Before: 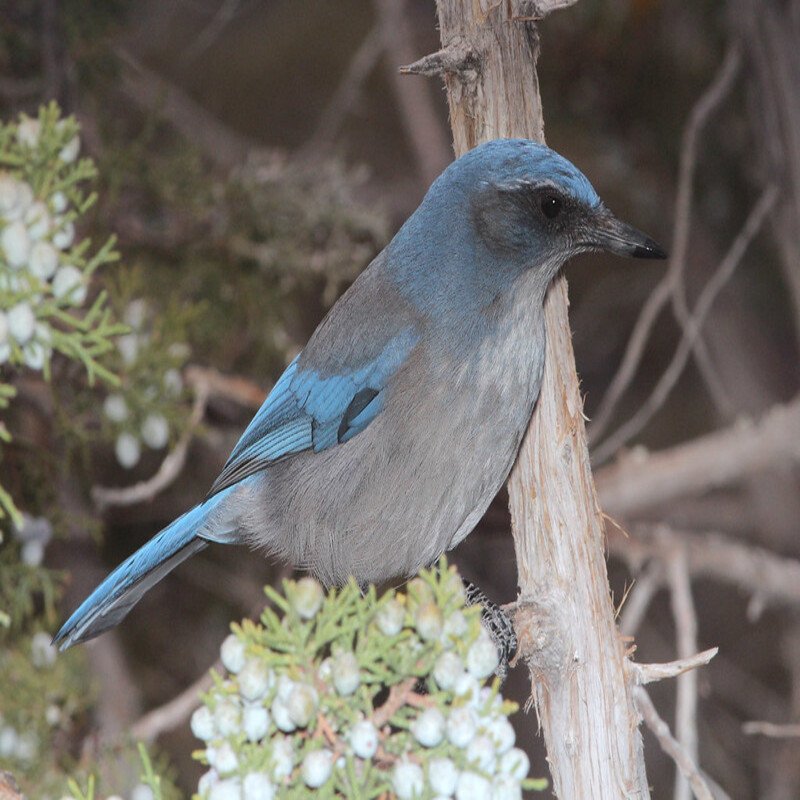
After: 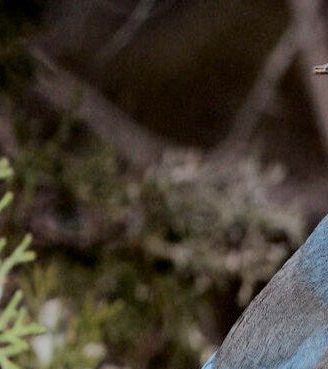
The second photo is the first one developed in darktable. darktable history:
crop and rotate: left 10.846%, top 0.082%, right 48.127%, bottom 53.789%
tone equalizer: -8 EV -0.378 EV, -7 EV -0.383 EV, -6 EV -0.335 EV, -5 EV -0.235 EV, -3 EV 0.234 EV, -2 EV 0.353 EV, -1 EV 0.41 EV, +0 EV 0.431 EV, edges refinement/feathering 500, mask exposure compensation -1.57 EV, preserve details no
exposure: black level correction 0.026, exposure 0.182 EV, compensate highlight preservation false
filmic rgb: black relative exposure -7.65 EV, white relative exposure 4.56 EV, hardness 3.61
